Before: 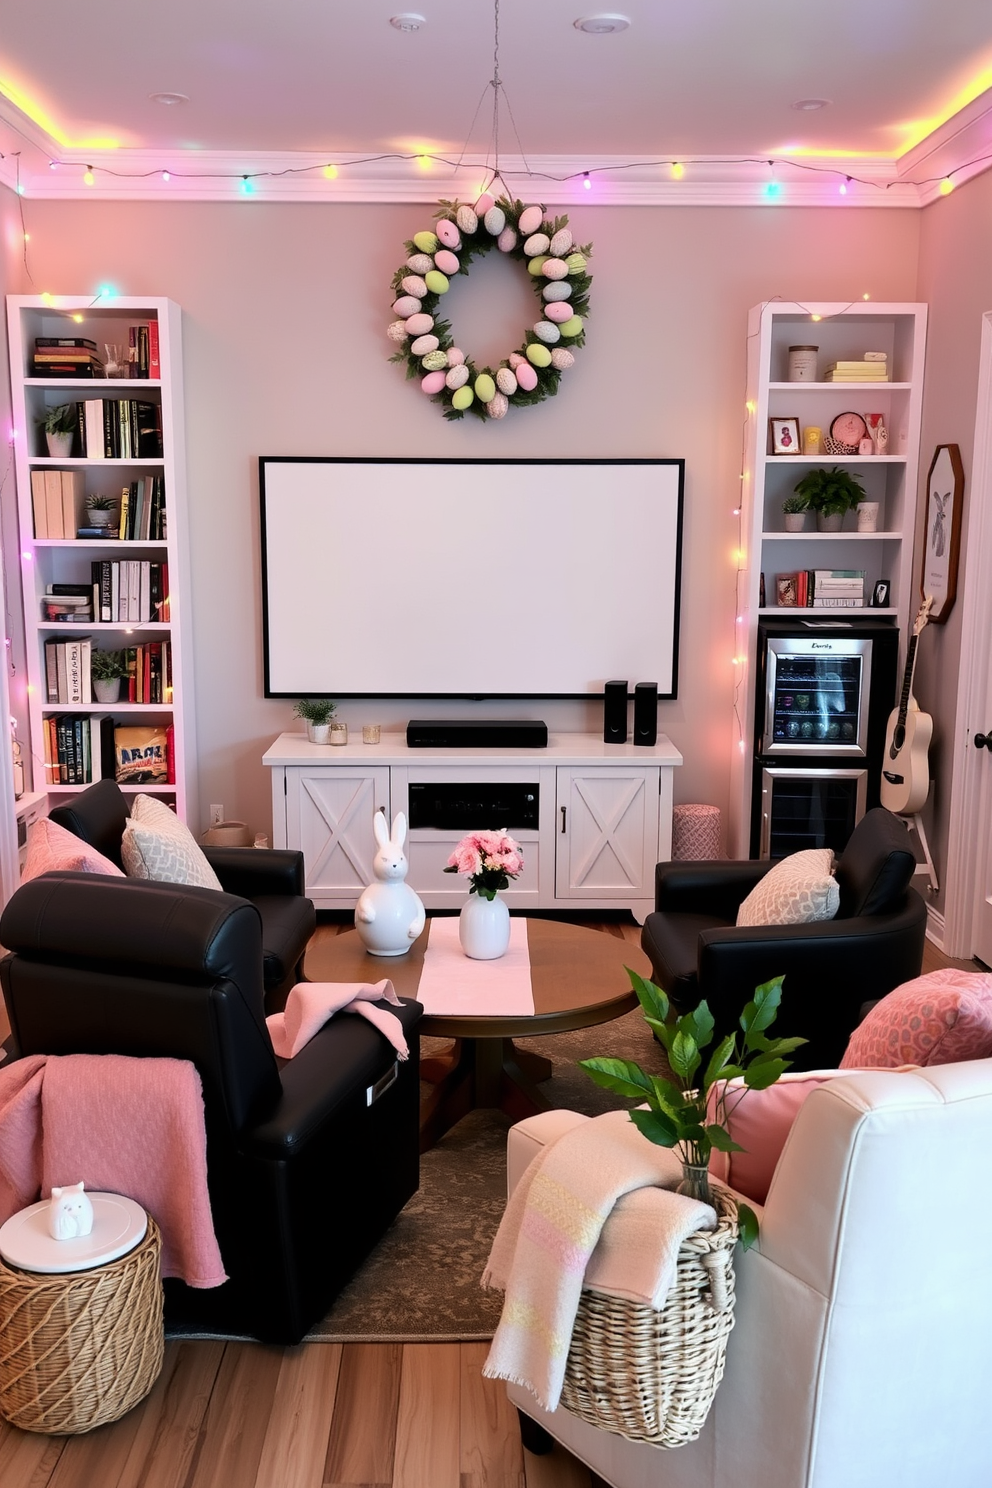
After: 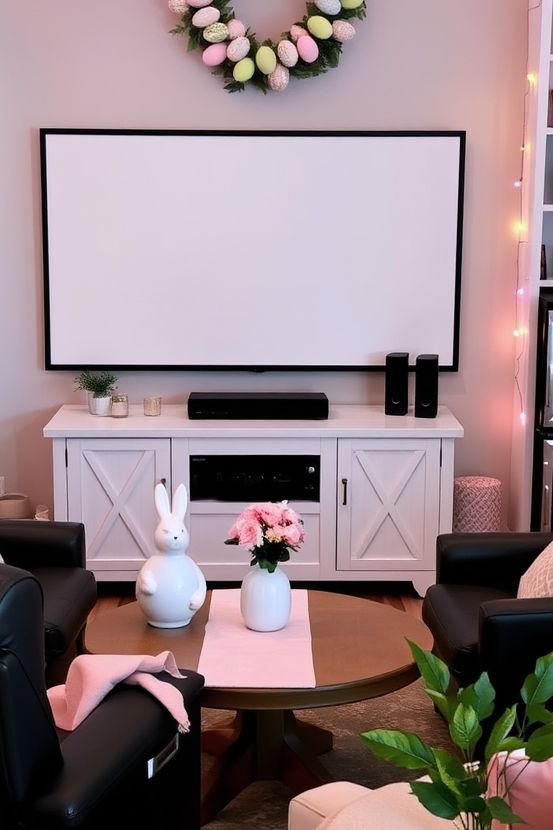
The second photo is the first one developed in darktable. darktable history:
crop and rotate: left 22.13%, top 22.054%, right 22.026%, bottom 22.102%
color balance: on, module defaults
color correction: highlights a* -0.137, highlights b* -5.91, shadows a* -0.137, shadows b* -0.137
